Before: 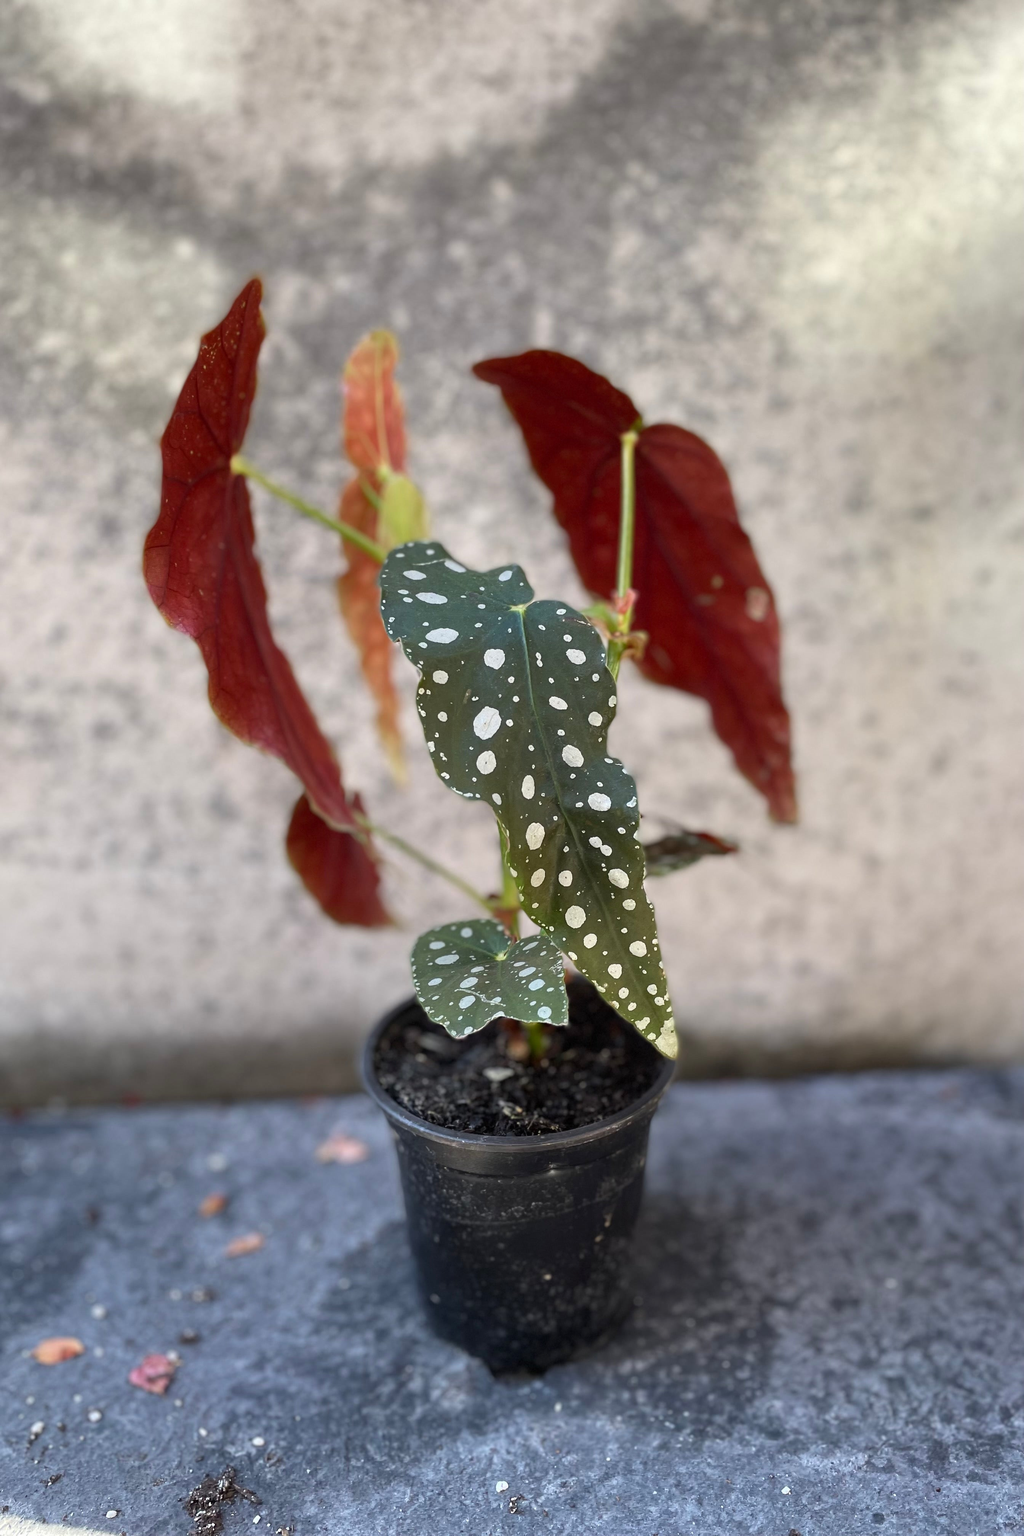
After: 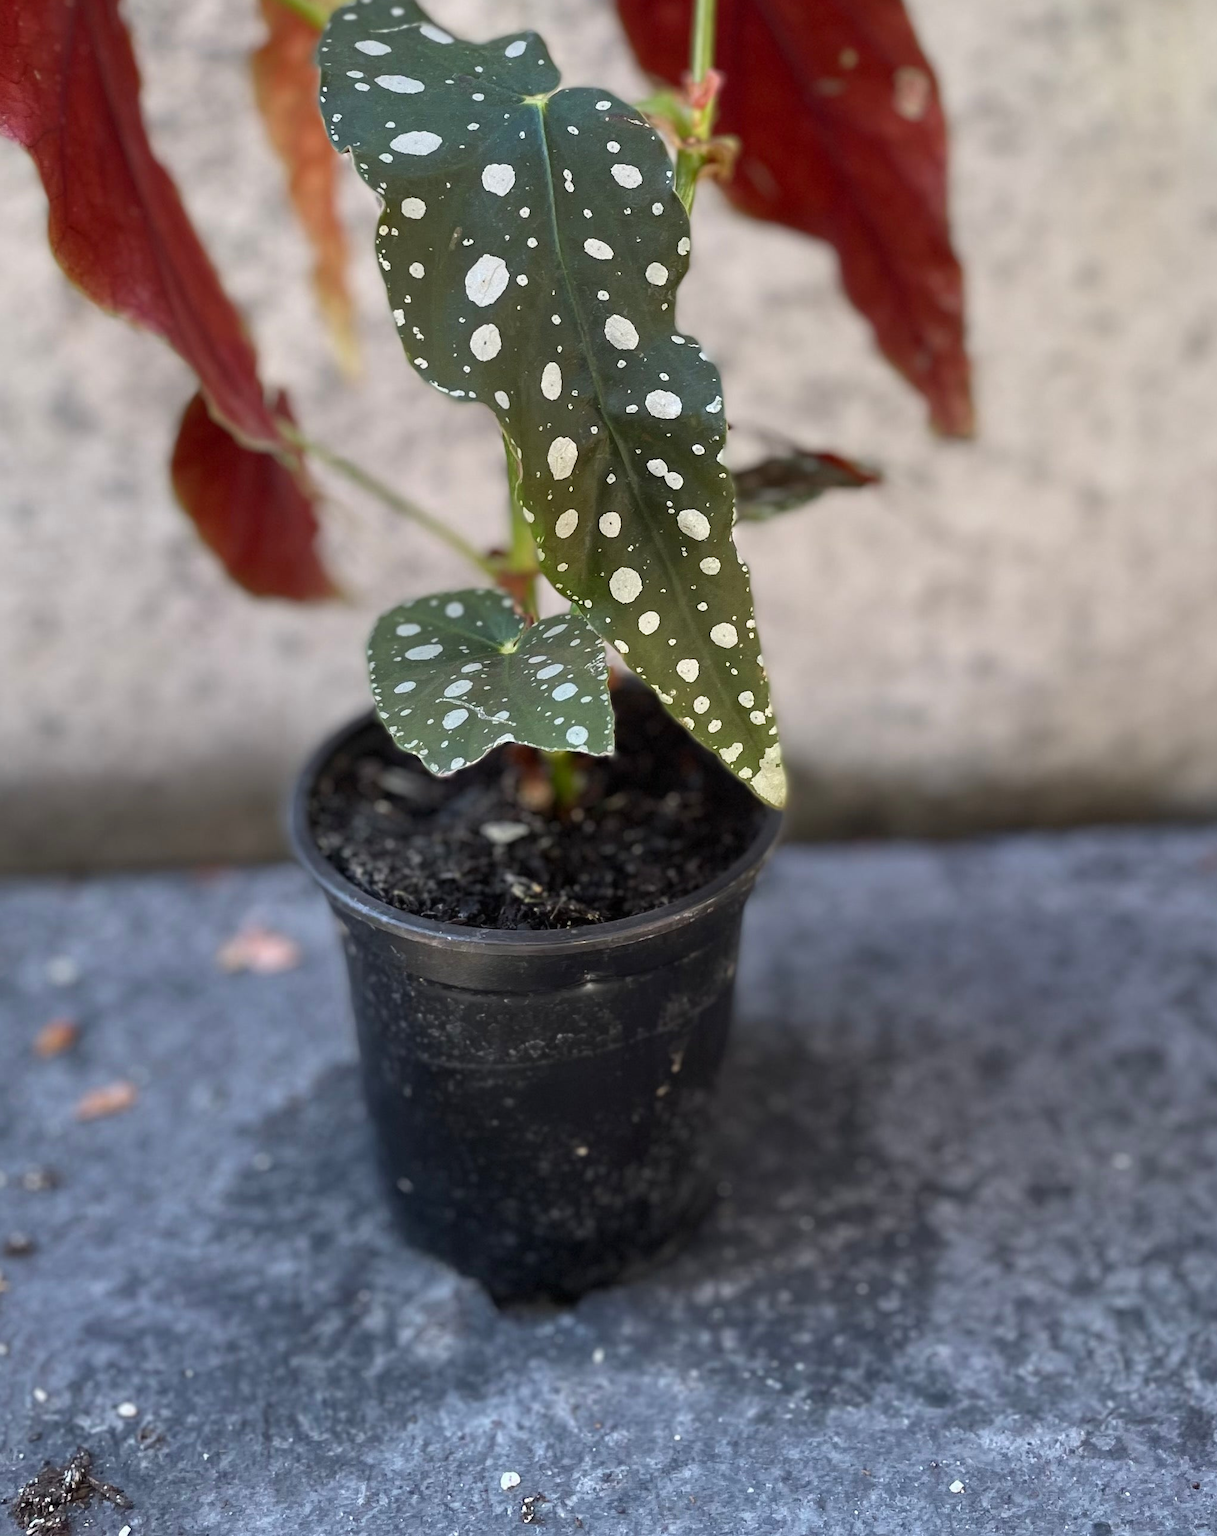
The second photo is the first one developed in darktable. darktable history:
crop and rotate: left 17.373%, top 35.472%, right 6.963%, bottom 0.908%
